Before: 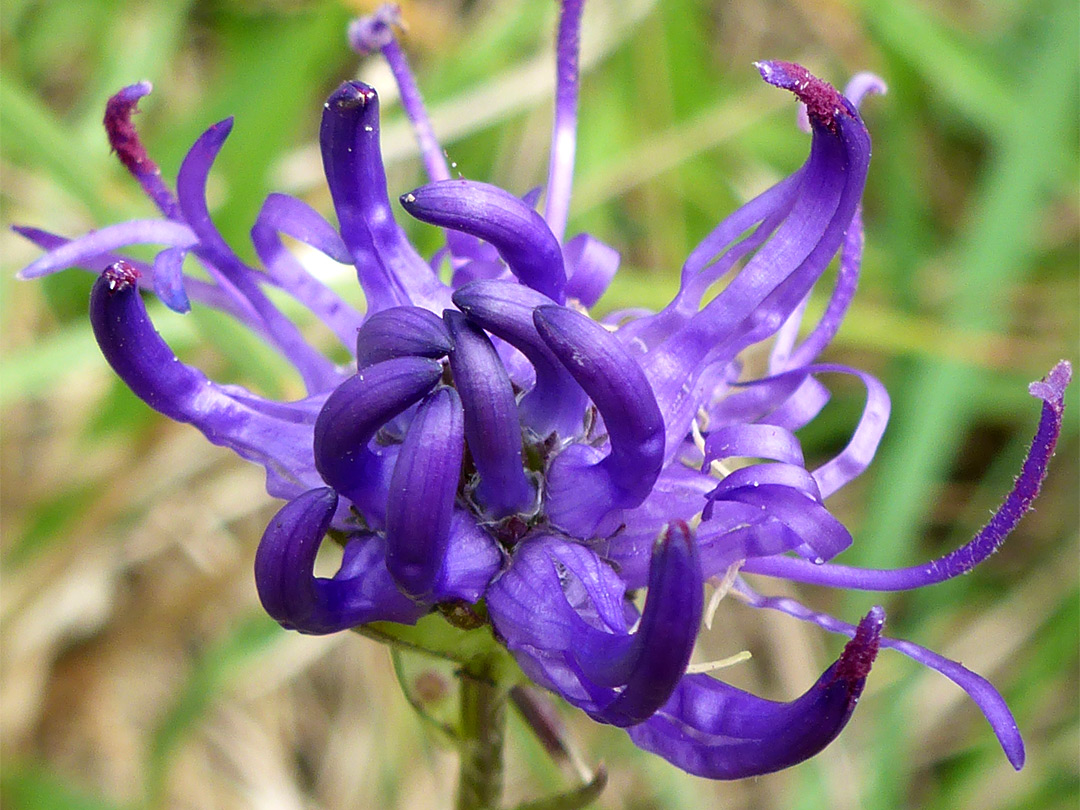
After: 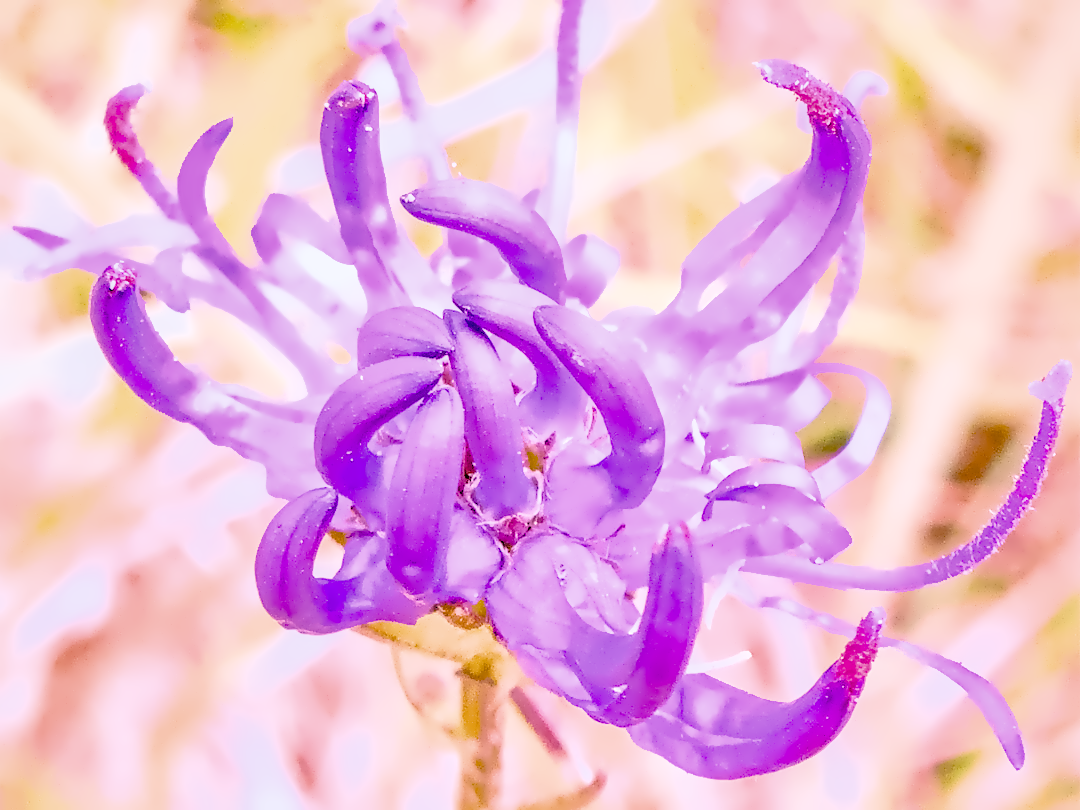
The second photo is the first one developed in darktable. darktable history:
local contrast: on, module defaults
color calibration: illuminant as shot in camera, x 0.358, y 0.373, temperature 4628.91 K
color balance rgb: perceptual saturation grading › global saturation 20%, perceptual saturation grading › highlights -25%, perceptual saturation grading › shadows 25%
denoise (profiled): preserve shadows 1.52, scattering 0.002, a [-1, 0, 0], compensate highlight preservation false
exposure: black level correction 0, exposure 1.1 EV, compensate exposure bias true, compensate highlight preservation false
filmic rgb: black relative exposure -7.65 EV, white relative exposure 4.56 EV, hardness 3.61, contrast 1.05
haze removal: compatibility mode true, adaptive false
highlight reconstruction: on, module defaults
hot pixels: on, module defaults
lens correction: scale 1, crop 1, focal 16, aperture 5.6, distance 1000, camera "Canon EOS RP", lens "Canon RF 16mm F2.8 STM"
shadows and highlights: on, module defaults
white balance: red 2.229, blue 1.46
velvia: on, module defaults
raw denoise: x [[0, 0.25, 0.5, 0.75, 1] ×4]
contrast equalizer "denoise & sharpen": octaves 7, y [[0.5, 0.542, 0.583, 0.625, 0.667, 0.708], [0.5 ×6], [0.5 ×6], [0, 0.033, 0.067, 0.1, 0.133, 0.167], [0, 0.05, 0.1, 0.15, 0.2, 0.25]]
raw chromatic aberrations: on, module defaults
tone equalizer "contrast tone curve: soft": -8 EV -0.417 EV, -7 EV -0.389 EV, -6 EV -0.333 EV, -5 EV -0.222 EV, -3 EV 0.222 EV, -2 EV 0.333 EV, -1 EV 0.389 EV, +0 EV 0.417 EV, edges refinement/feathering 500, mask exposure compensation -1.57 EV, preserve details no
